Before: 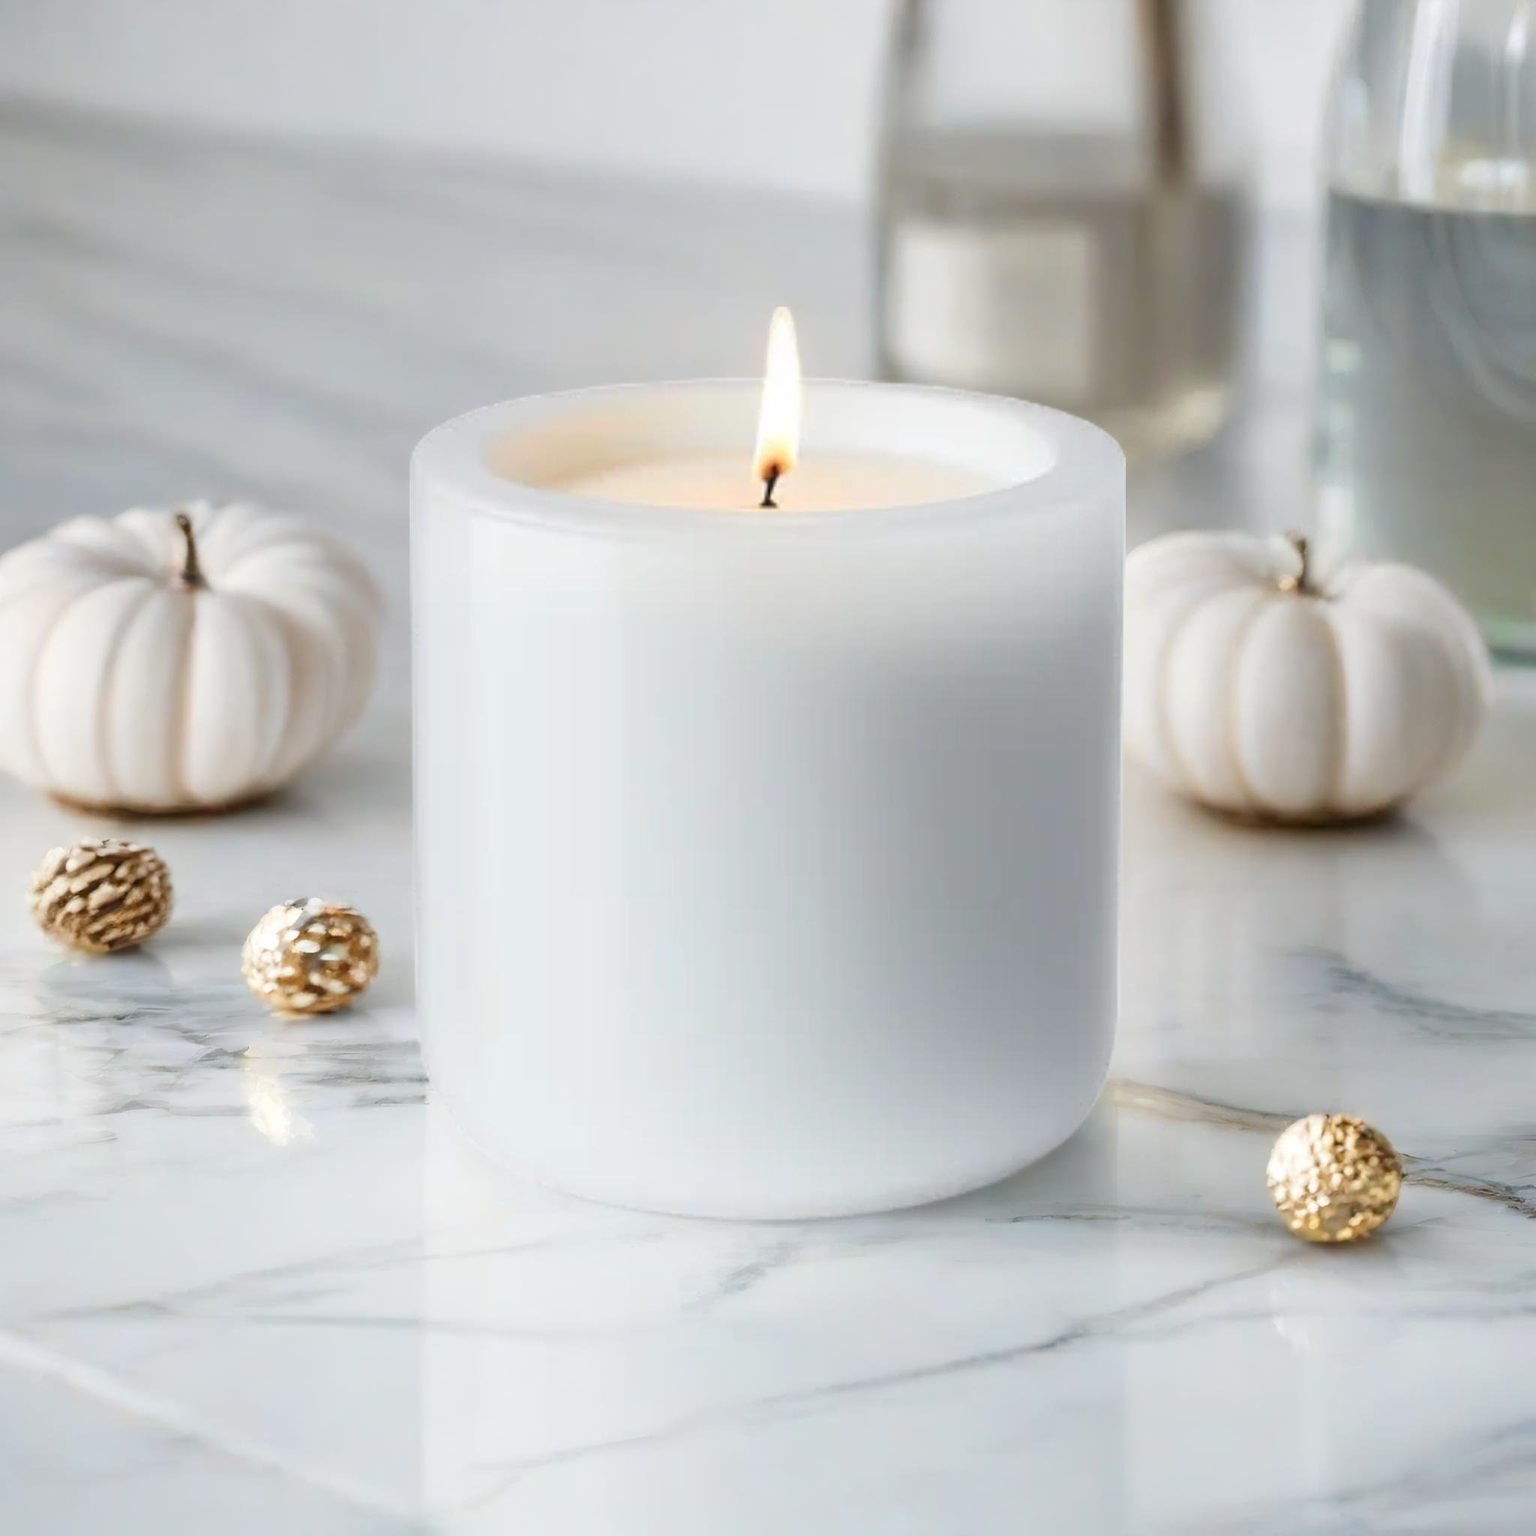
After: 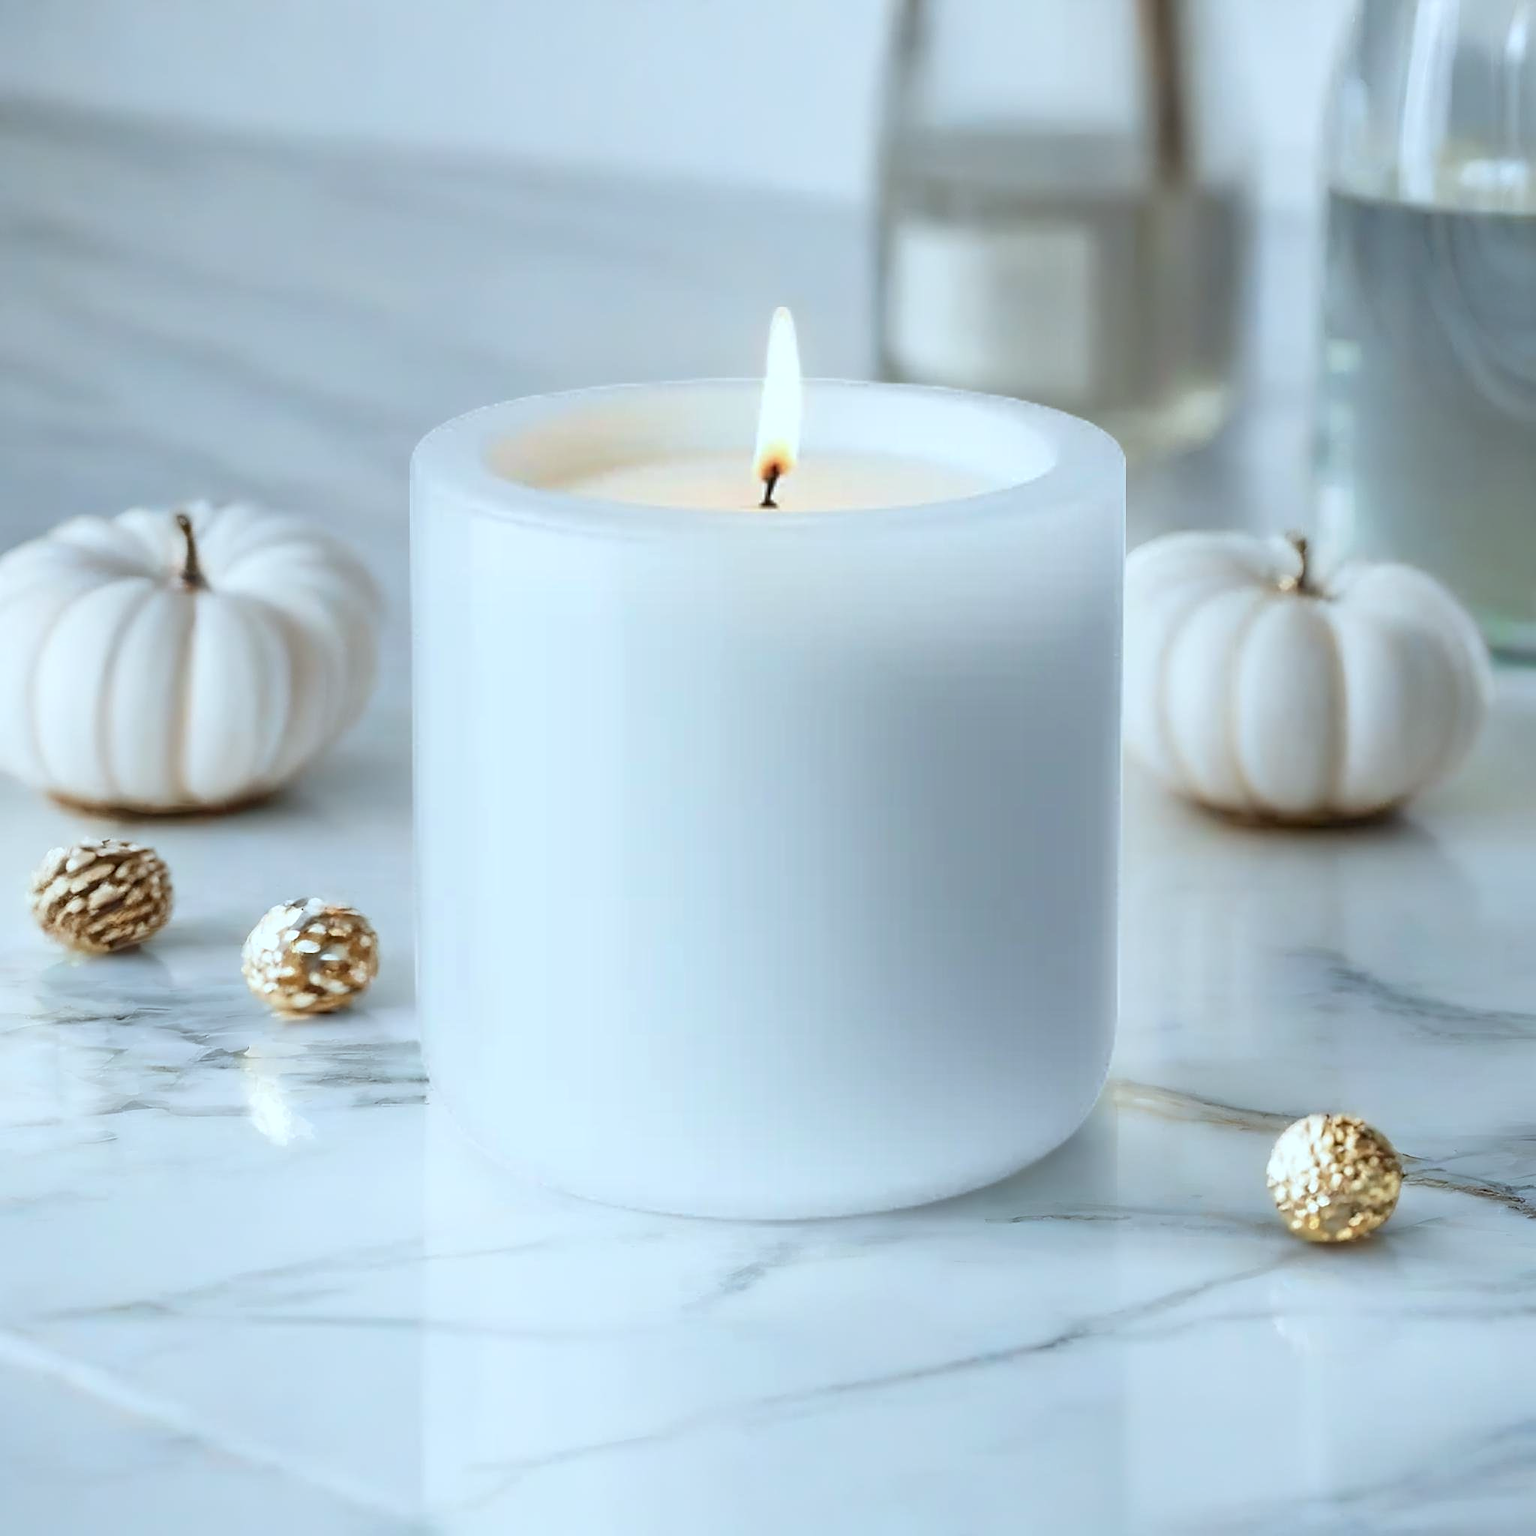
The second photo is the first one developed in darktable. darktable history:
sharpen: on, module defaults
color calibration: gray › normalize channels true, illuminant Planckian (black body), x 0.368, y 0.361, temperature 4277.66 K, gamut compression 0.001
base curve: curves: ch0 [(0, 0) (0.303, 0.277) (1, 1)], preserve colors none
